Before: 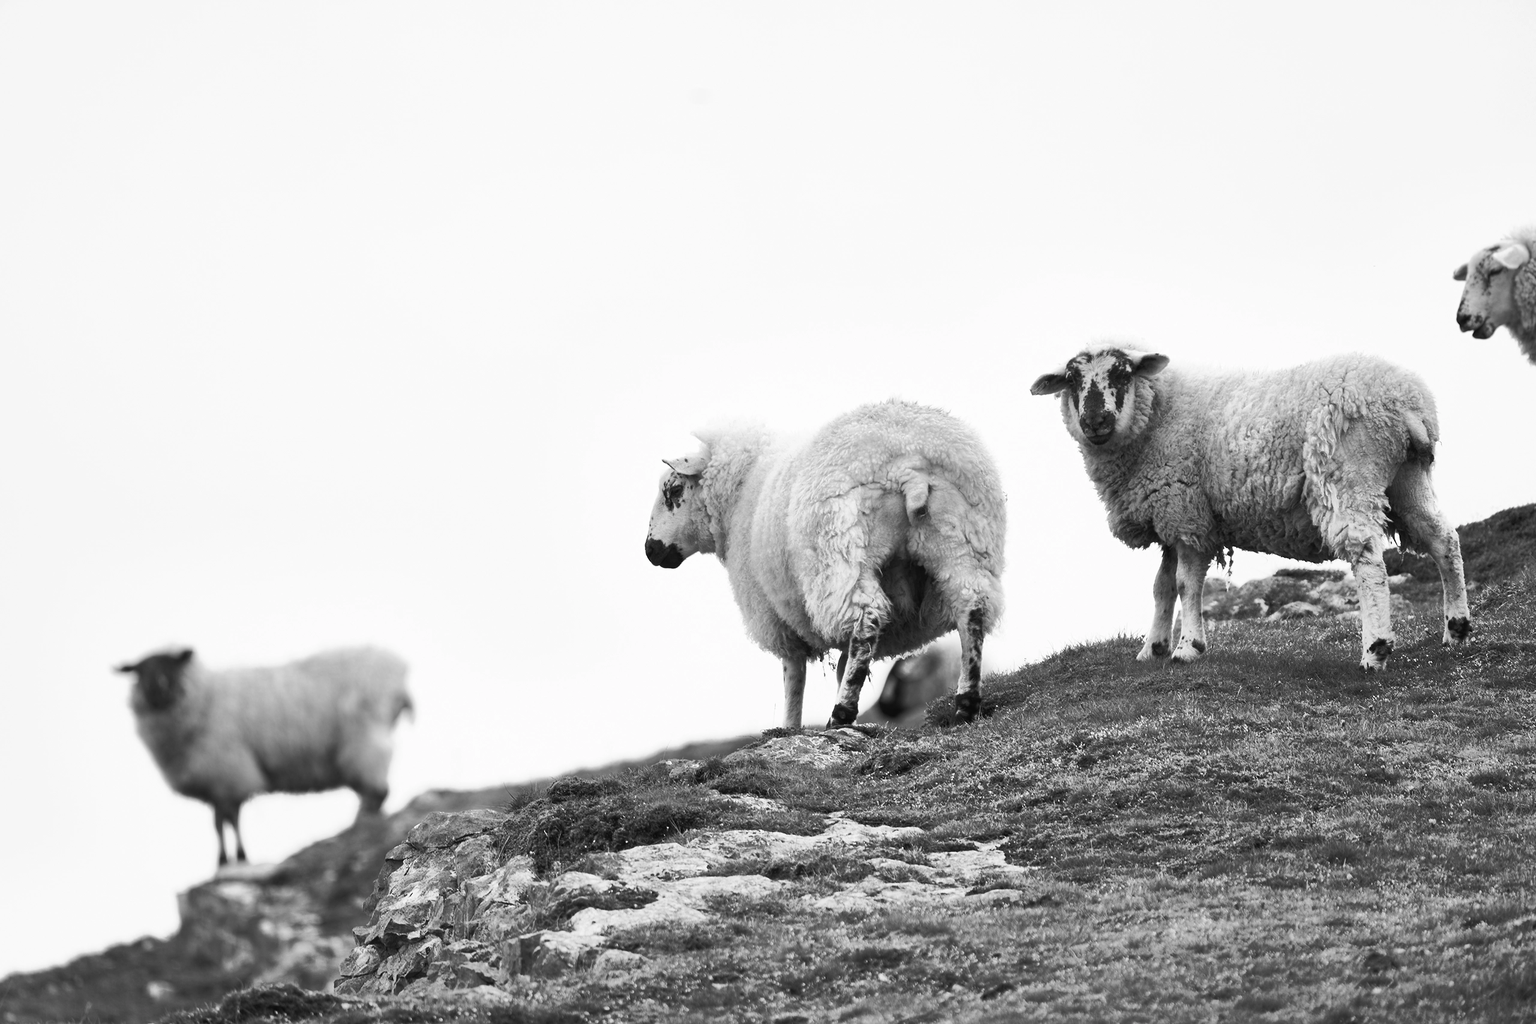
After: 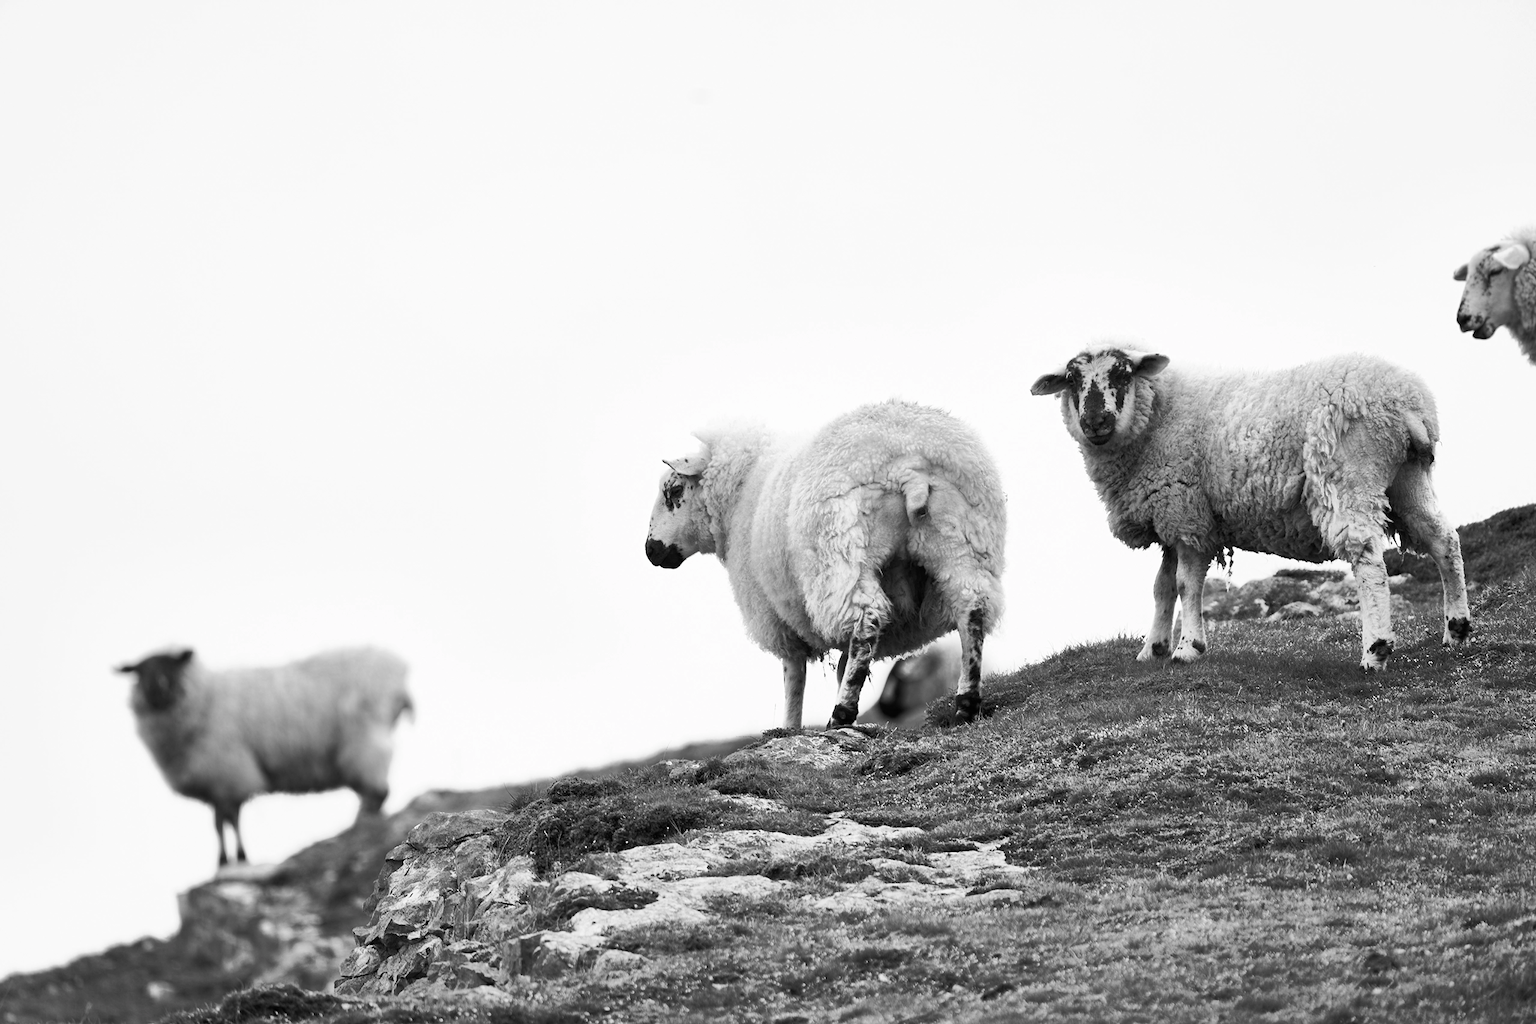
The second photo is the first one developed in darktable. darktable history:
color correction: highlights b* 0.012, saturation 0.827
